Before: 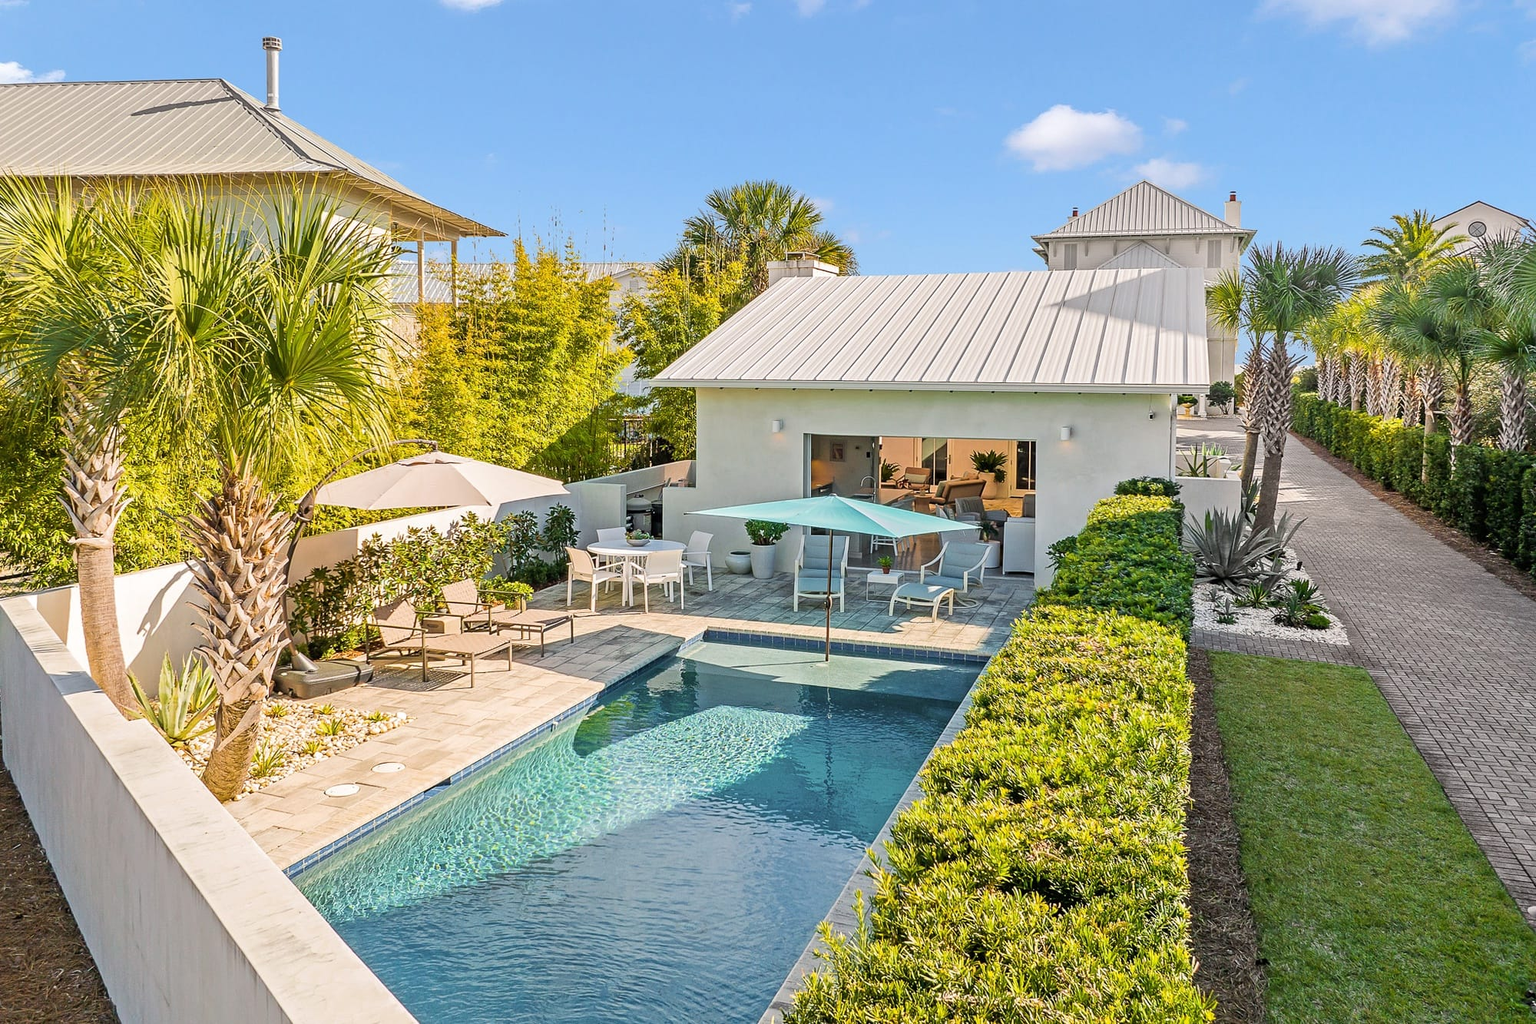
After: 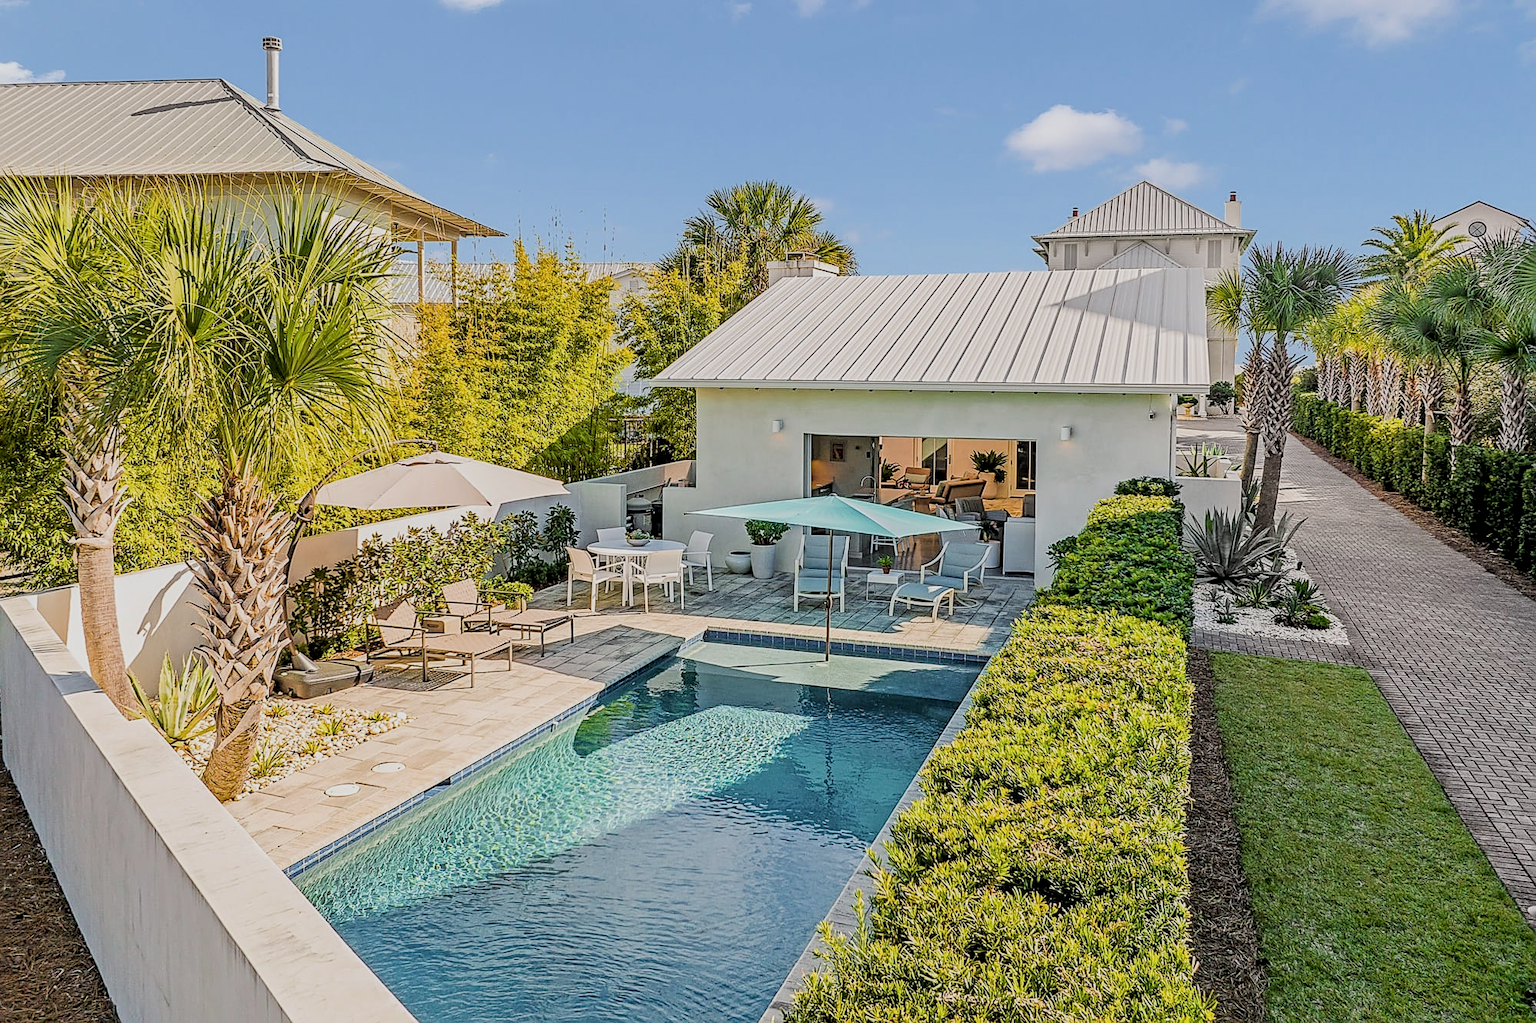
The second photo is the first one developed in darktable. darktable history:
filmic rgb: black relative exposure -7.65 EV, white relative exposure 4.56 EV, hardness 3.61
sharpen: on, module defaults
local contrast: detail 130%
